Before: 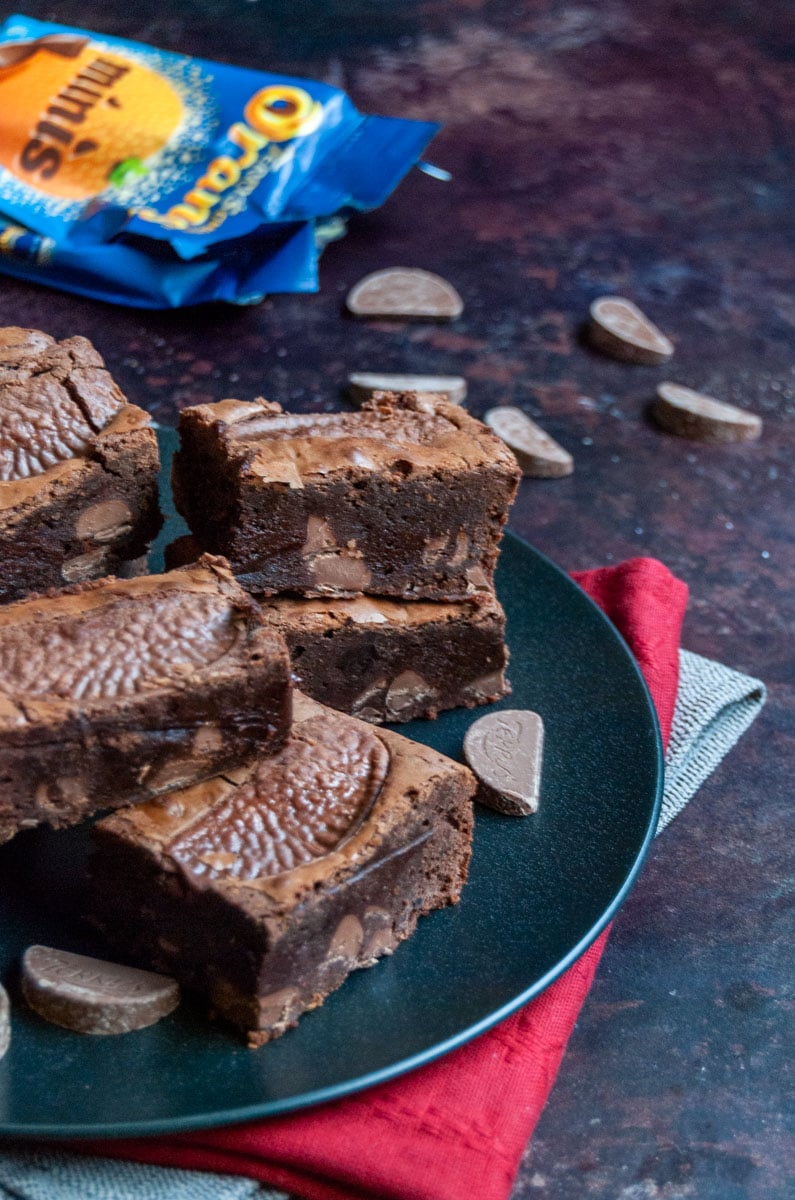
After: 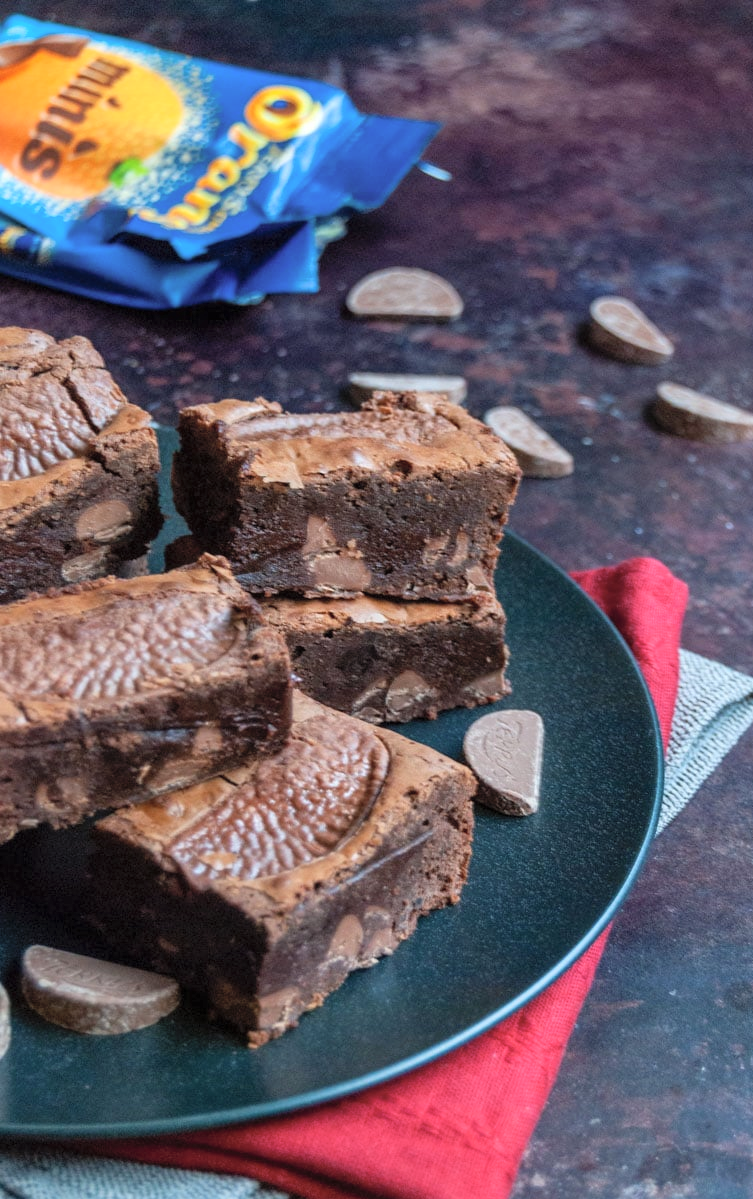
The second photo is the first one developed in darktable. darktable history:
contrast brightness saturation: brightness 0.15
crop and rotate: right 5.167%
